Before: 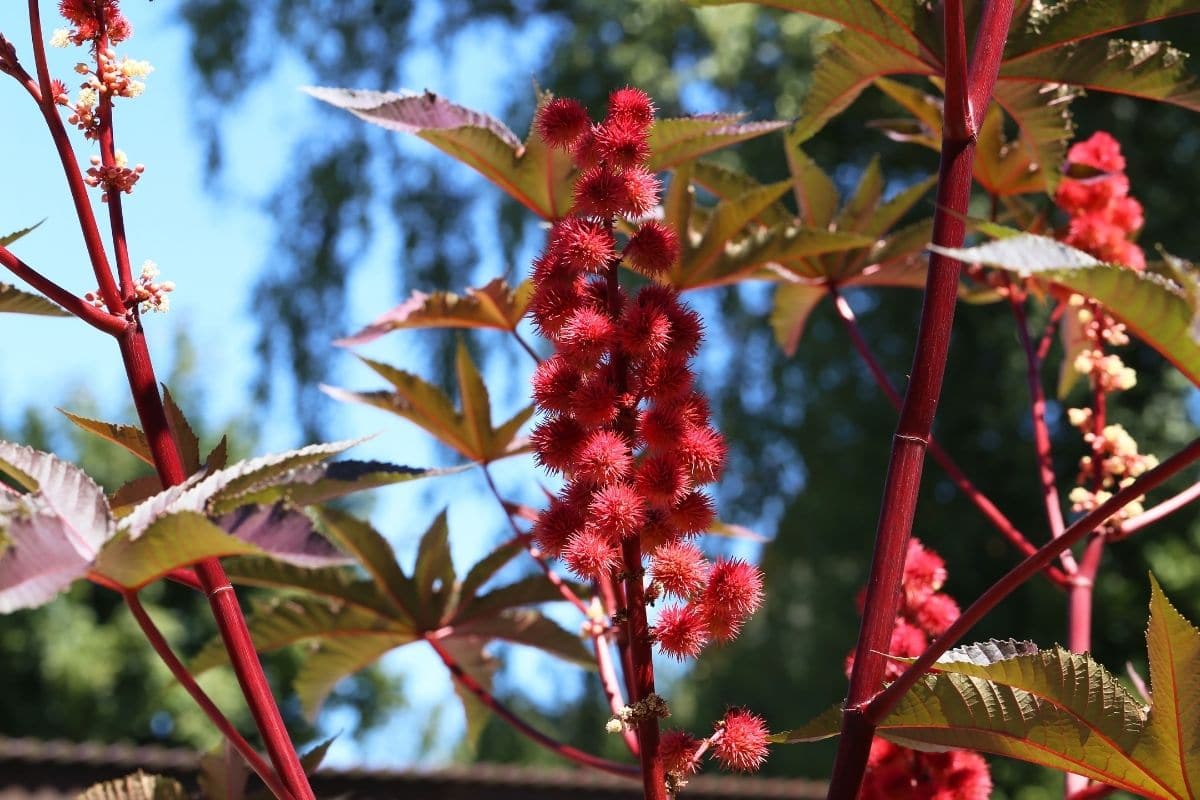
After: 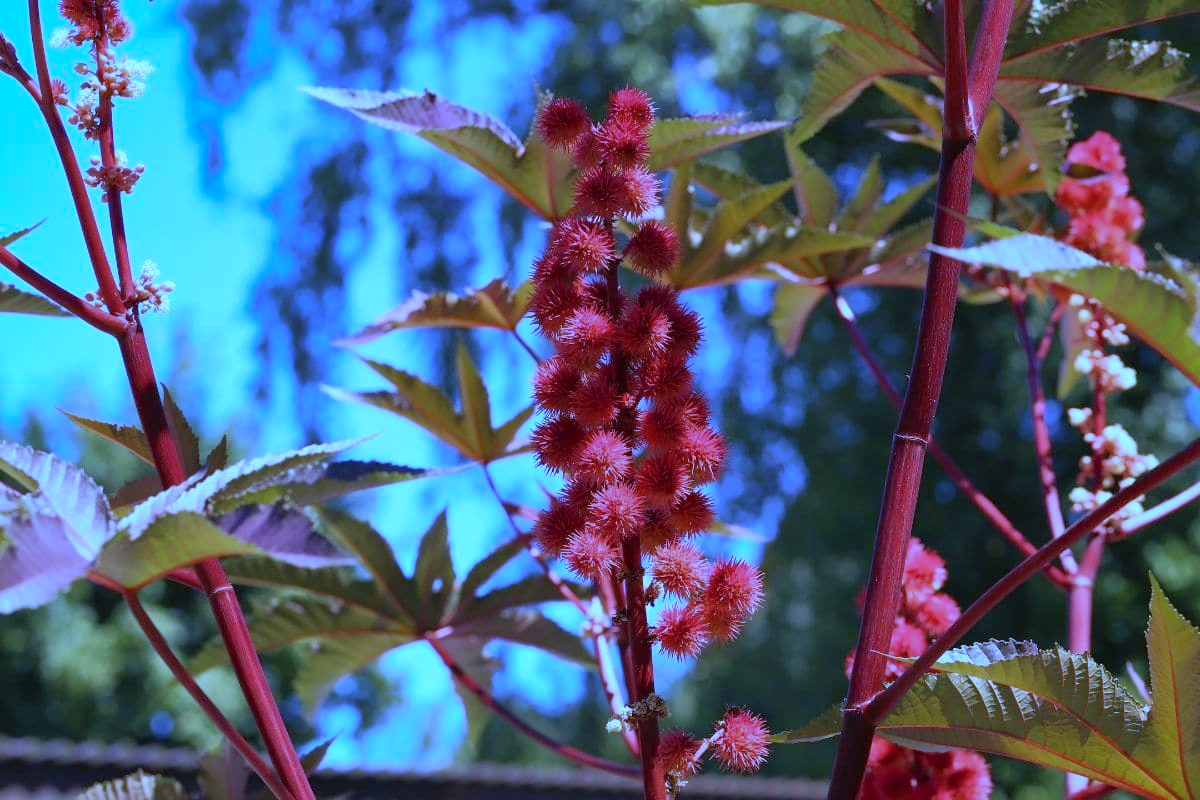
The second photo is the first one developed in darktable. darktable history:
white balance: red 0.766, blue 1.537
shadows and highlights: on, module defaults
